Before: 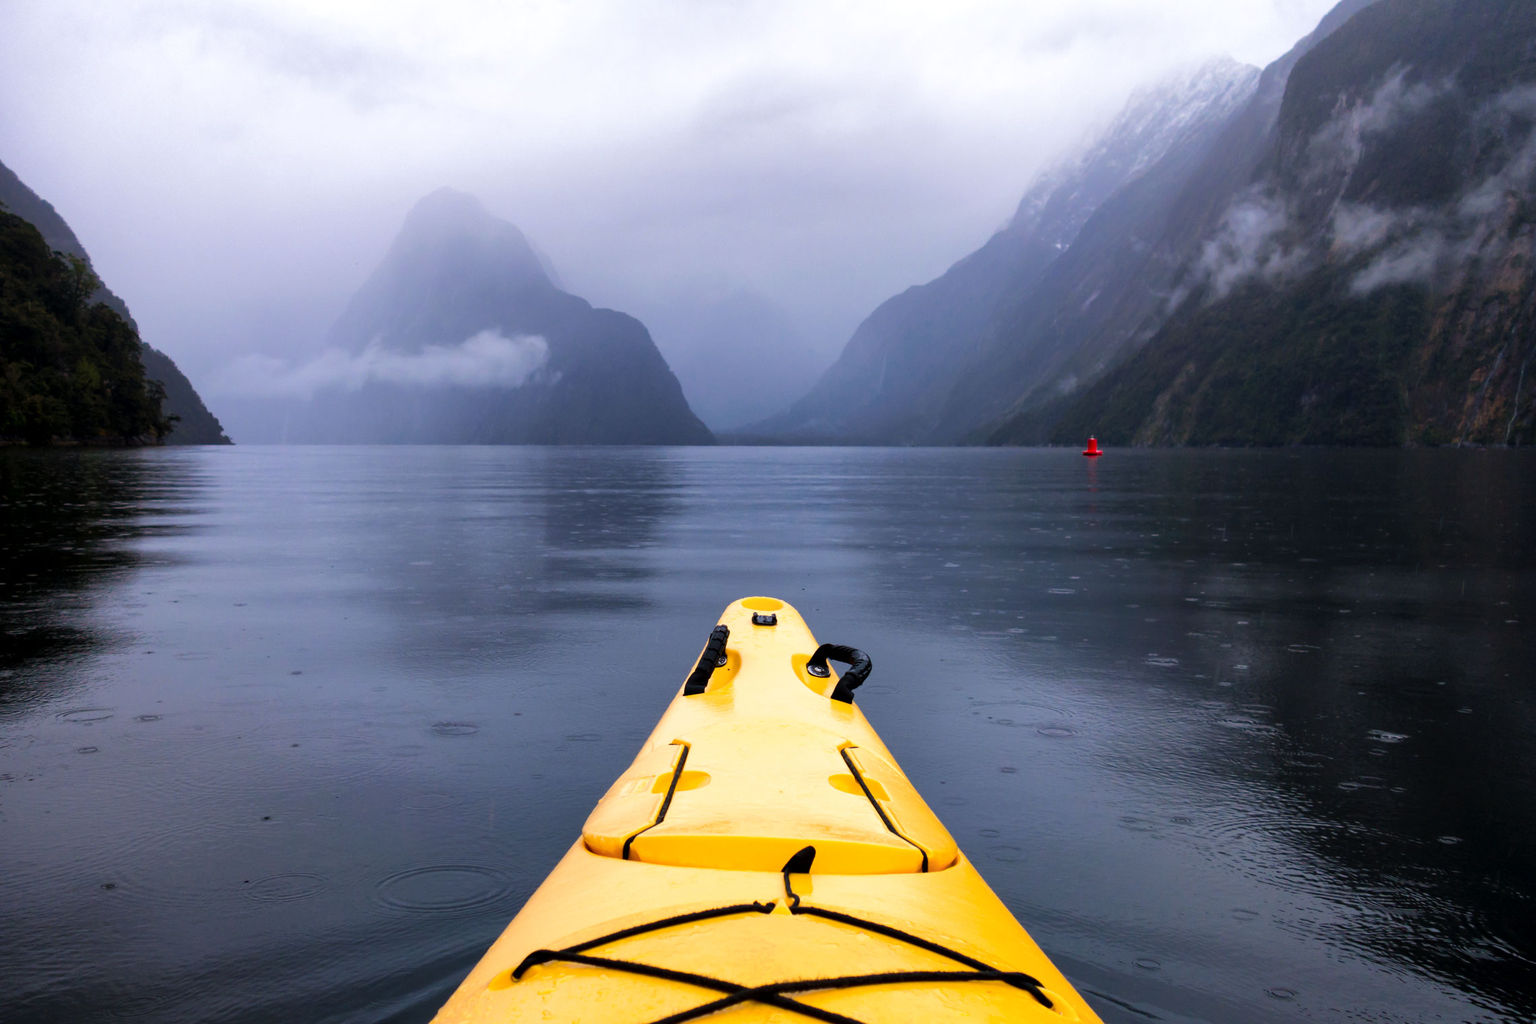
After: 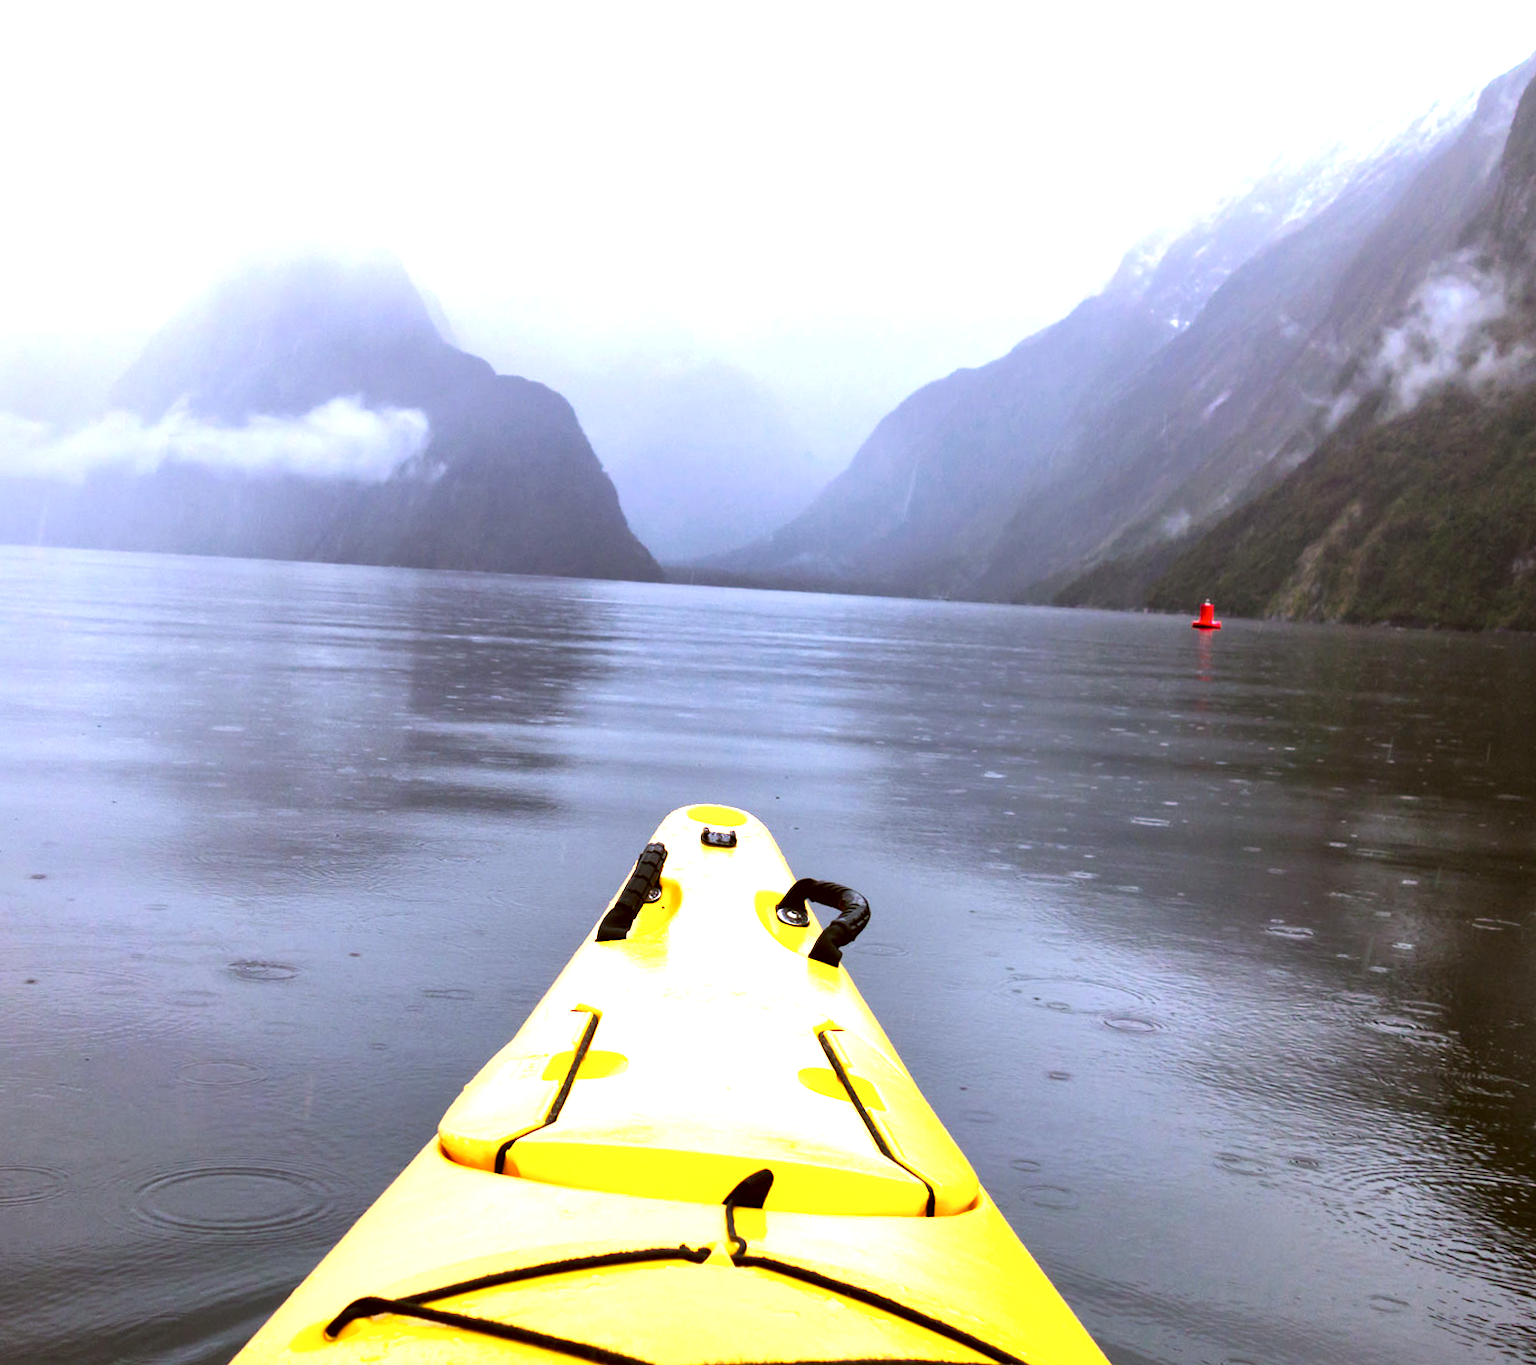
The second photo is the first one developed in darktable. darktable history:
exposure: exposure 1.25 EV, compensate exposure bias true, compensate highlight preservation false
crop and rotate: angle -3.27°, left 14.277%, top 0.028%, right 10.766%, bottom 0.028%
local contrast: mode bilateral grid, contrast 25, coarseness 50, detail 123%, midtone range 0.2
color correction: highlights a* -0.482, highlights b* 0.161, shadows a* 4.66, shadows b* 20.72
